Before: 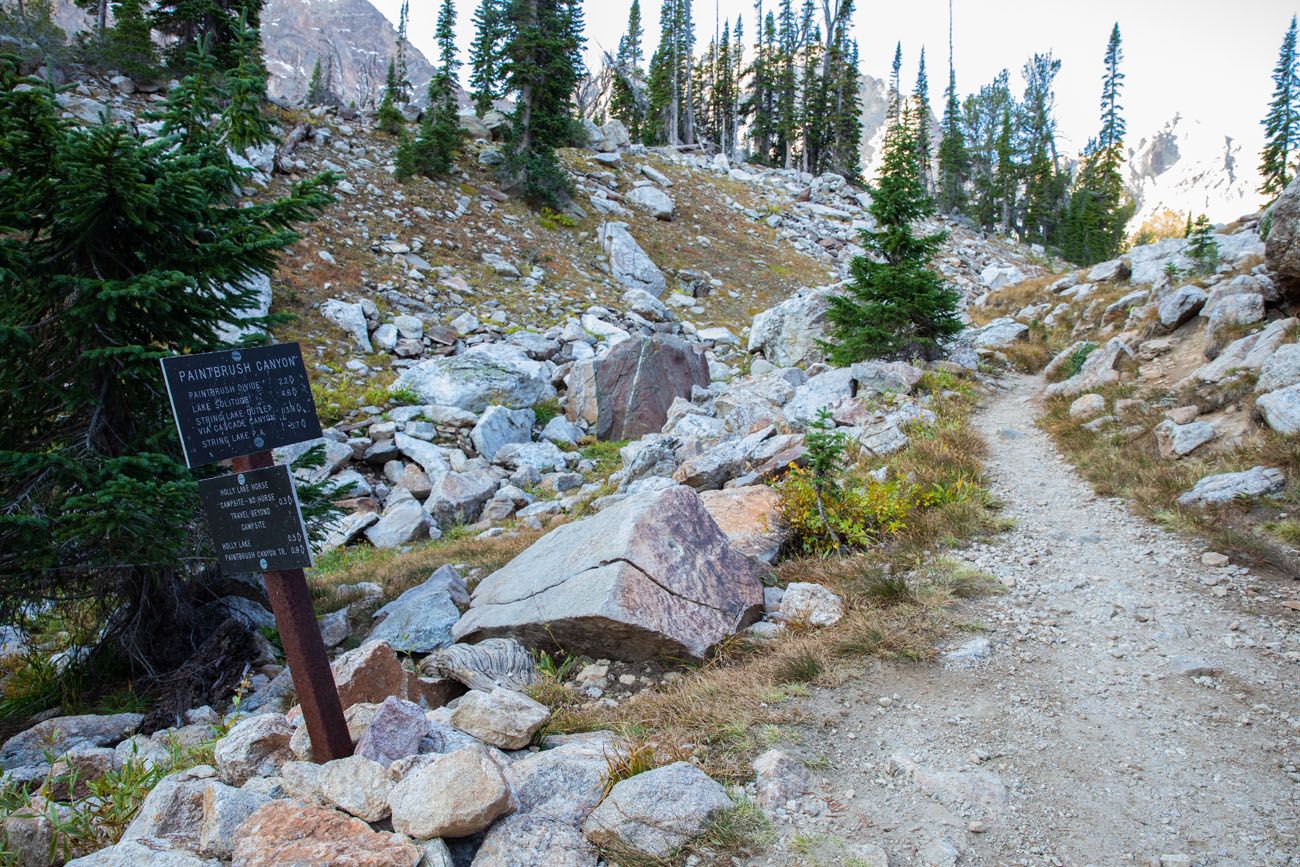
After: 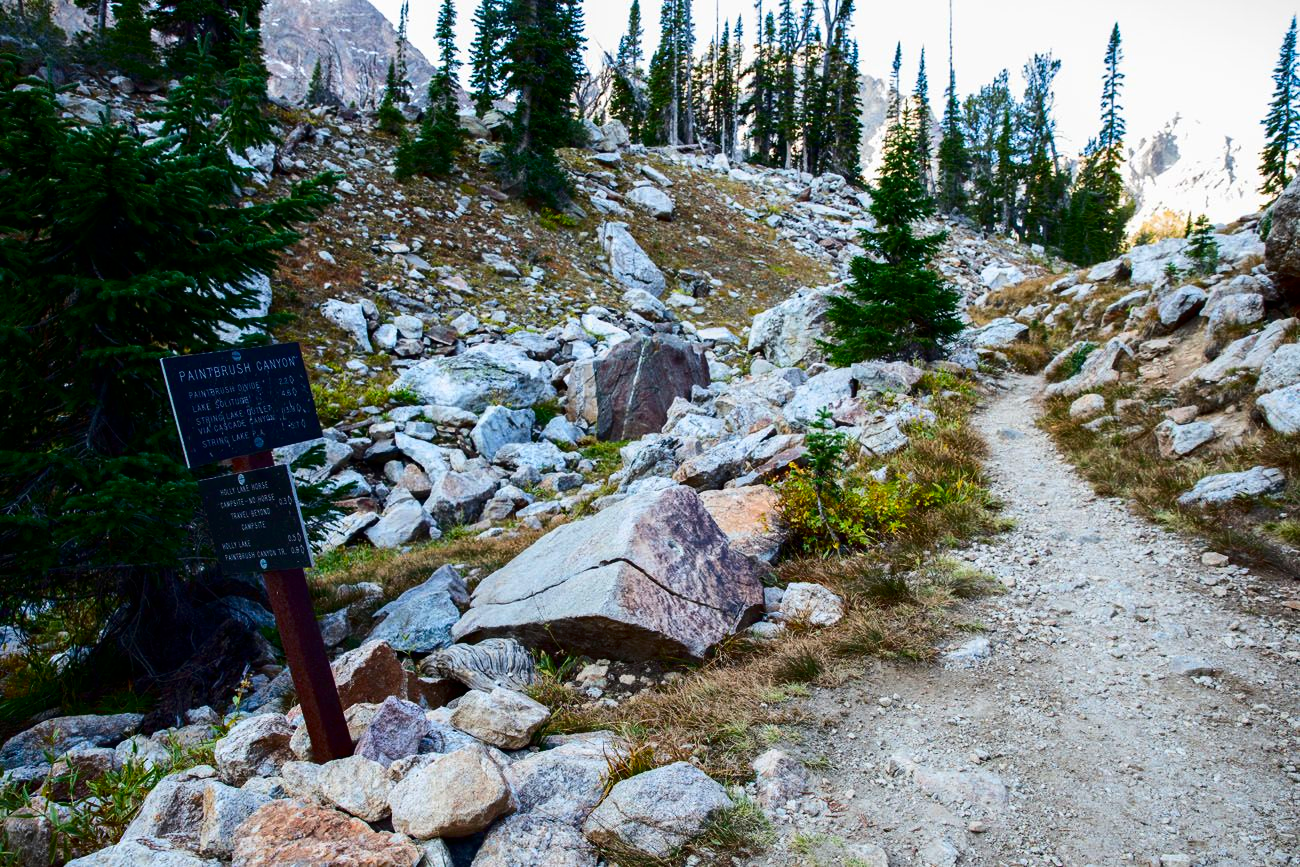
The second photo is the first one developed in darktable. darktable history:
contrast brightness saturation: contrast 0.22, brightness -0.19, saturation 0.24
tone equalizer: on, module defaults
